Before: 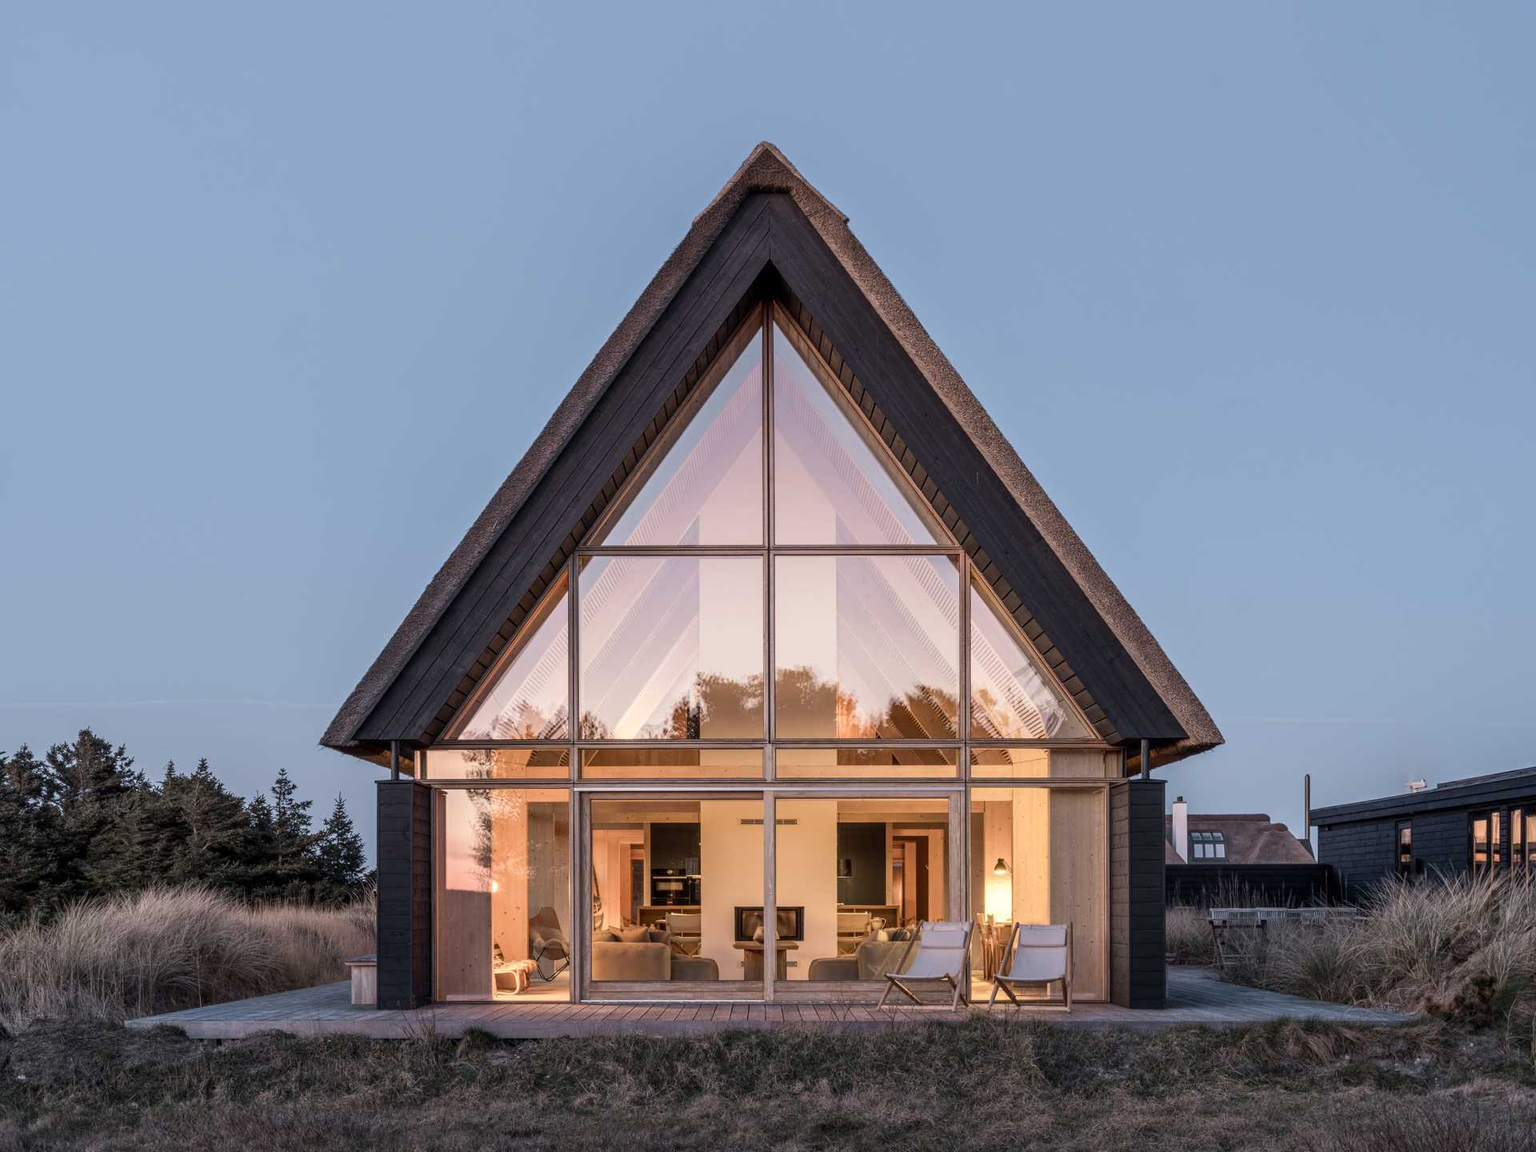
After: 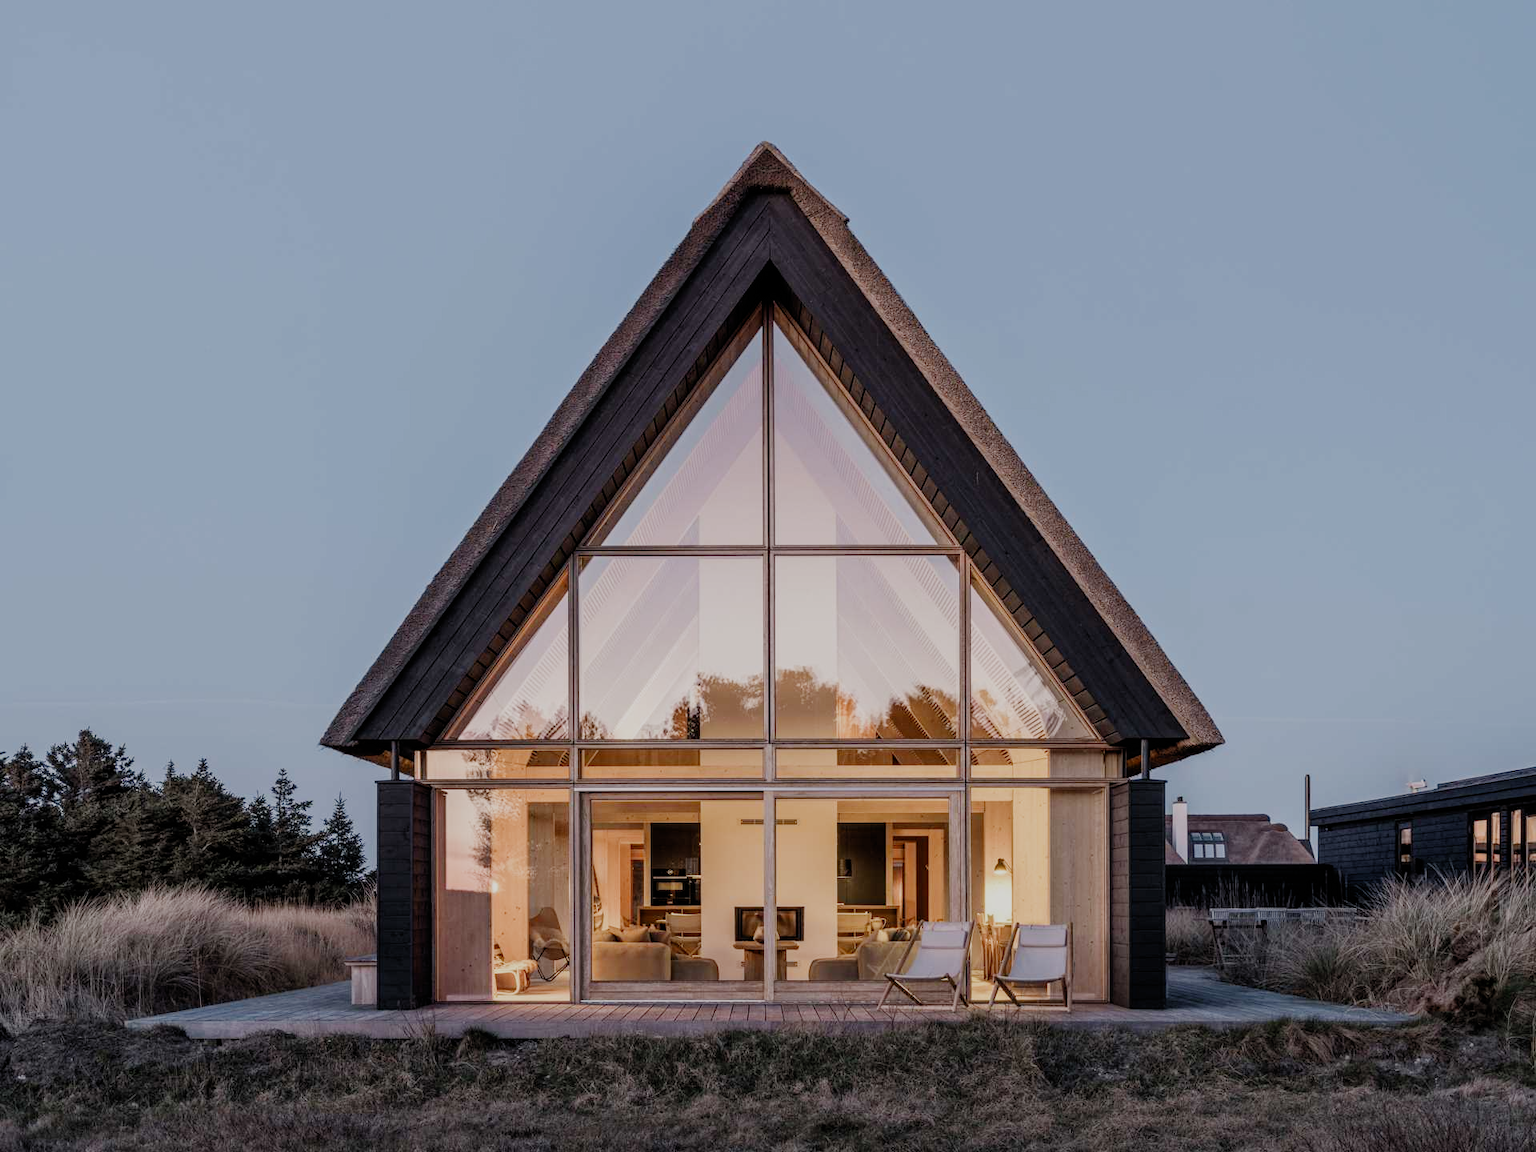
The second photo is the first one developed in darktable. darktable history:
filmic rgb: black relative exposure -7.65 EV, white relative exposure 4.56 EV, threshold 5.97 EV, hardness 3.61, preserve chrominance no, color science v4 (2020), type of noise poissonian, enable highlight reconstruction true
